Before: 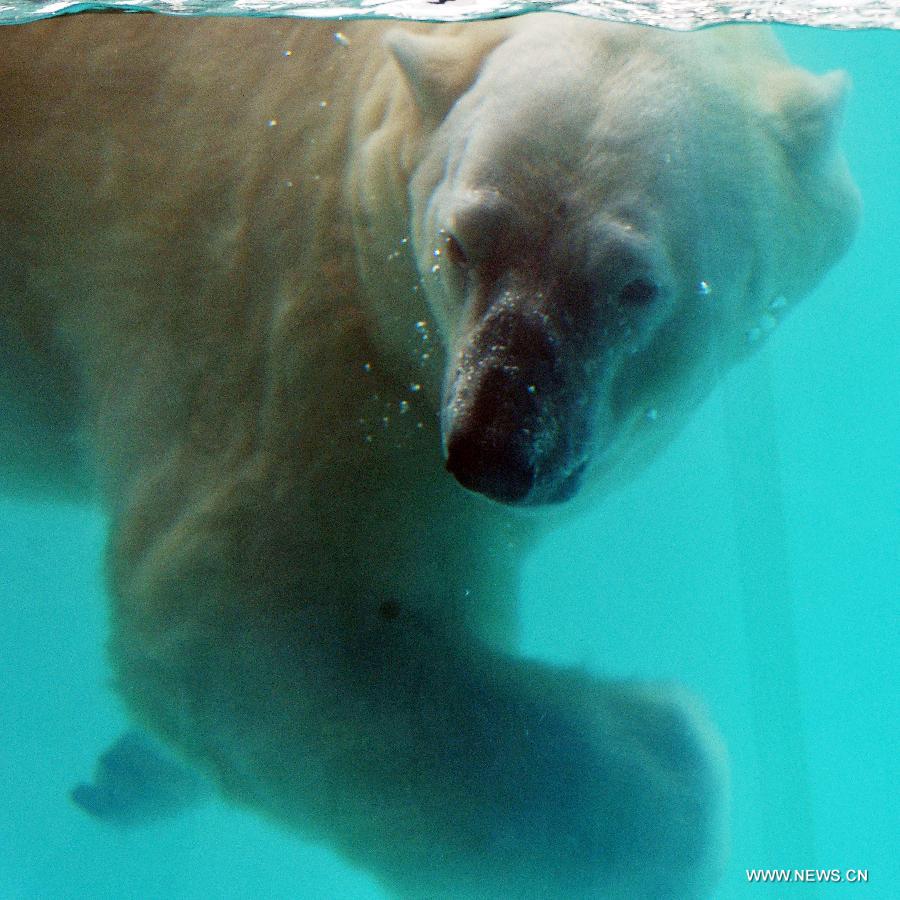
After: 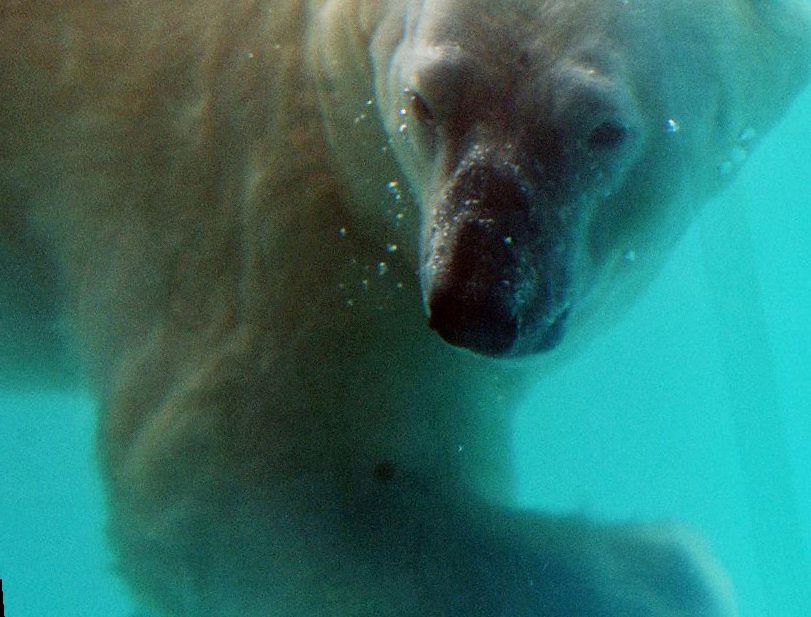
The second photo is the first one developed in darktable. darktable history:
rotate and perspective: rotation -4.57°, crop left 0.054, crop right 0.944, crop top 0.087, crop bottom 0.914
crop and rotate: angle 0.03°, top 11.643%, right 5.651%, bottom 11.189%
